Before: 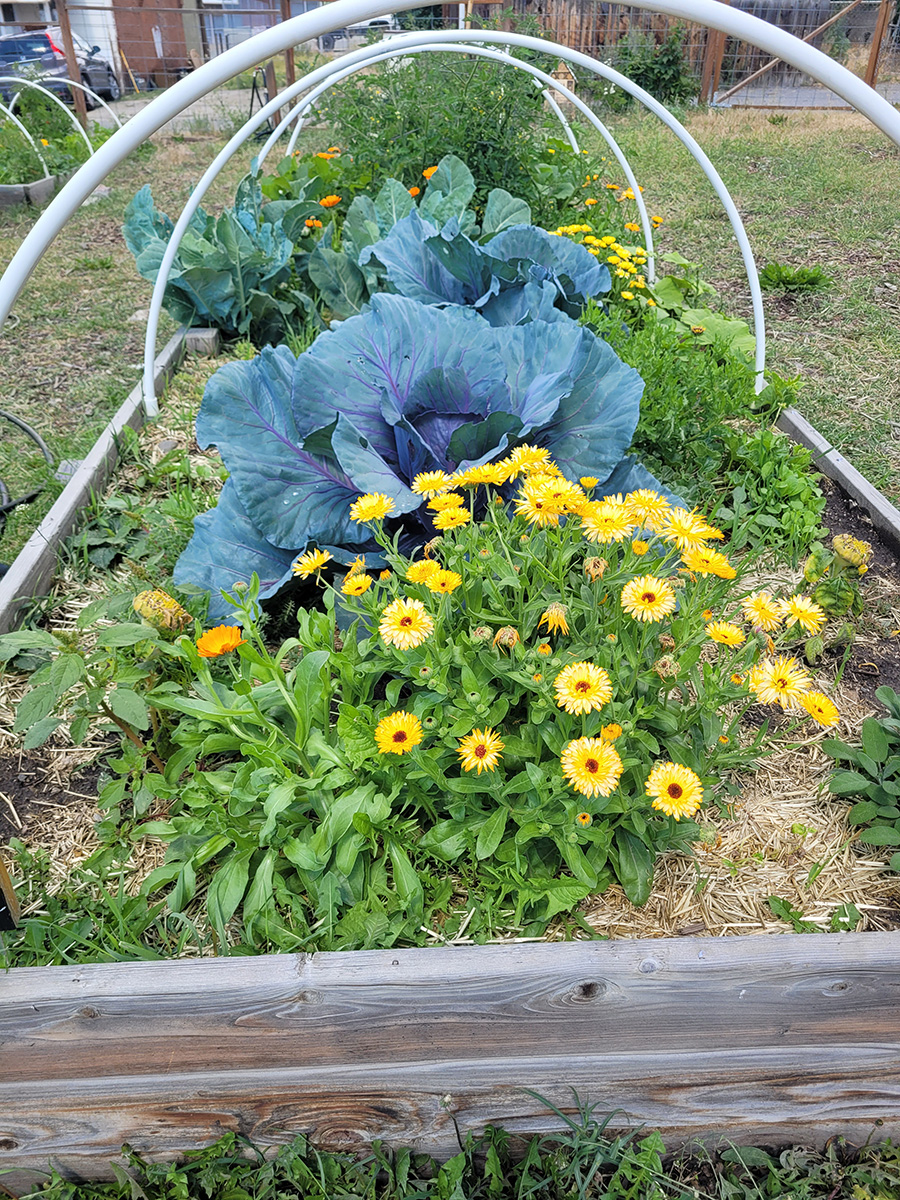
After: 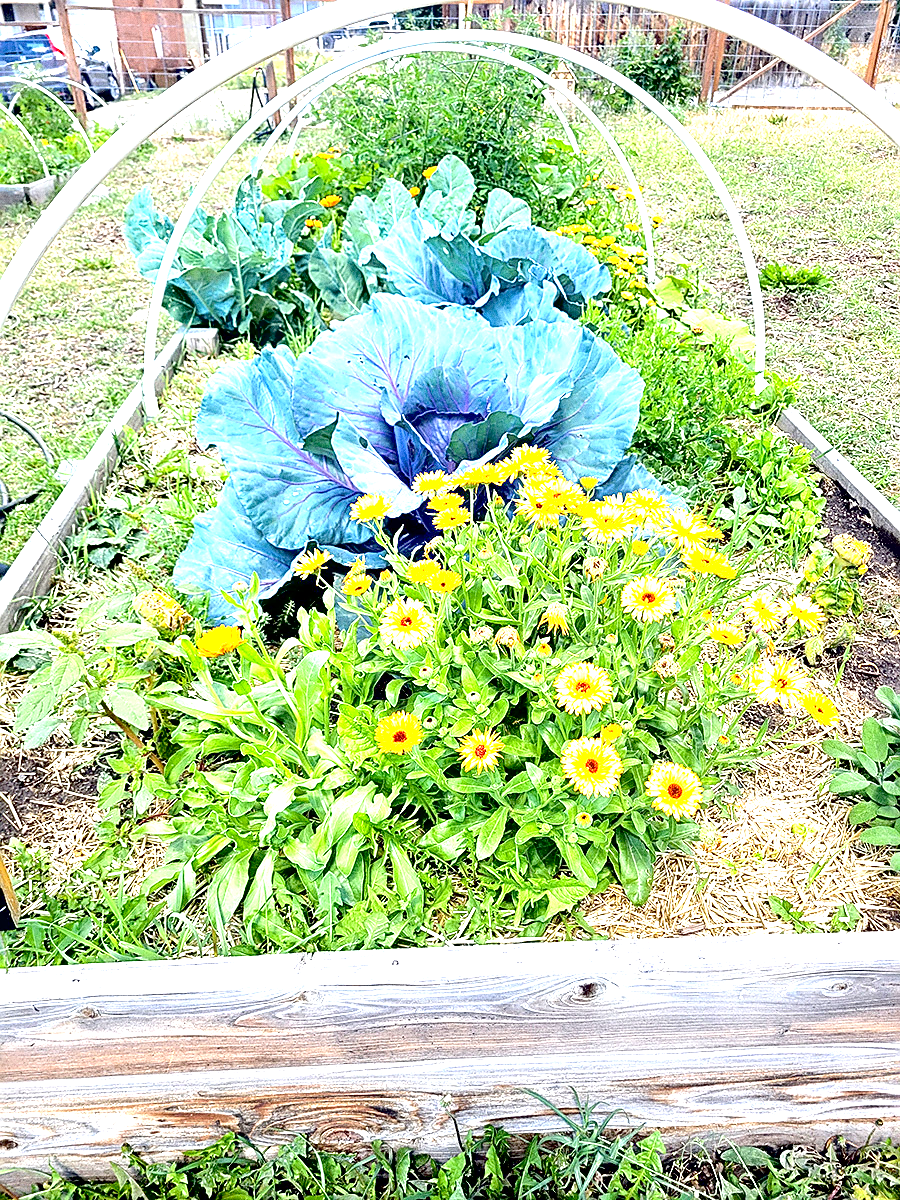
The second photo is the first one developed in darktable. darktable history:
grain: coarseness 8.68 ISO, strength 31.94%
sharpen: on, module defaults
exposure: black level correction 0.016, exposure 1.774 EV, compensate highlight preservation false
